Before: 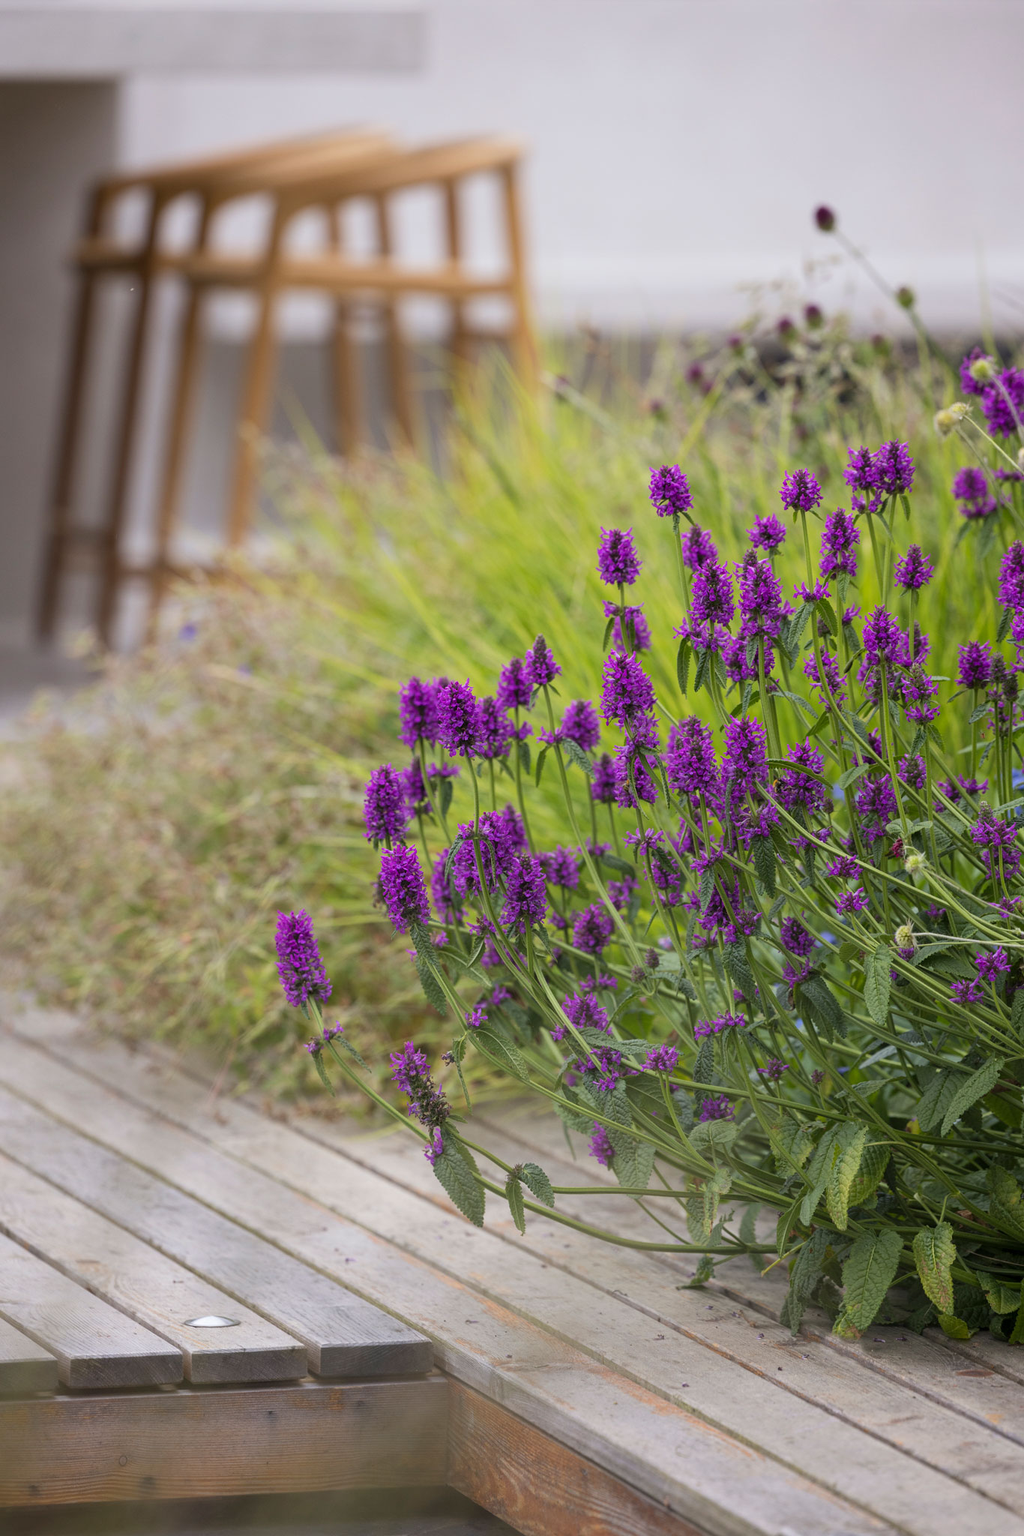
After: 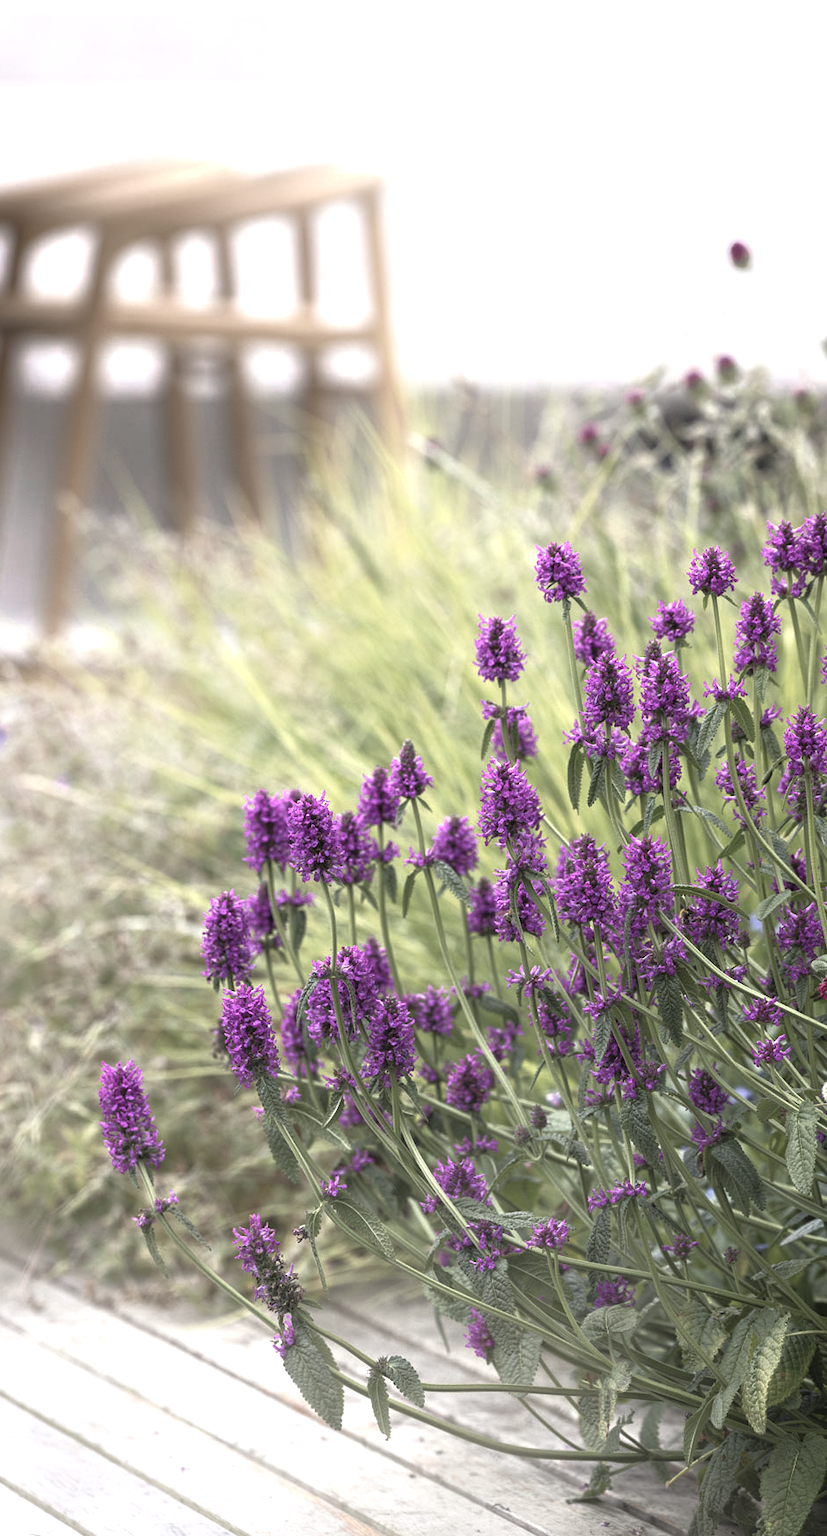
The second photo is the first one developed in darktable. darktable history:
tone equalizer: -8 EV 0.001 EV, -7 EV -0.003 EV, -6 EV 0.003 EV, -5 EV -0.047 EV, -4 EV -0.13 EV, -3 EV -0.169 EV, -2 EV 0.231 EV, -1 EV 0.725 EV, +0 EV 0.505 EV, edges refinement/feathering 500, mask exposure compensation -1.57 EV, preserve details no
crop: left 18.629%, right 12.097%, bottom 14.196%
color zones: curves: ch0 [(0, 0.6) (0.129, 0.508) (0.193, 0.483) (0.429, 0.5) (0.571, 0.5) (0.714, 0.5) (0.857, 0.5) (1, 0.6)]; ch1 [(0, 0.481) (0.112, 0.245) (0.213, 0.223) (0.429, 0.233) (0.571, 0.231) (0.683, 0.242) (0.857, 0.296) (1, 0.481)]
shadows and highlights: shadows -70.77, highlights 35.21, soften with gaussian
exposure: black level correction 0, exposure 0.498 EV, compensate highlight preservation false
